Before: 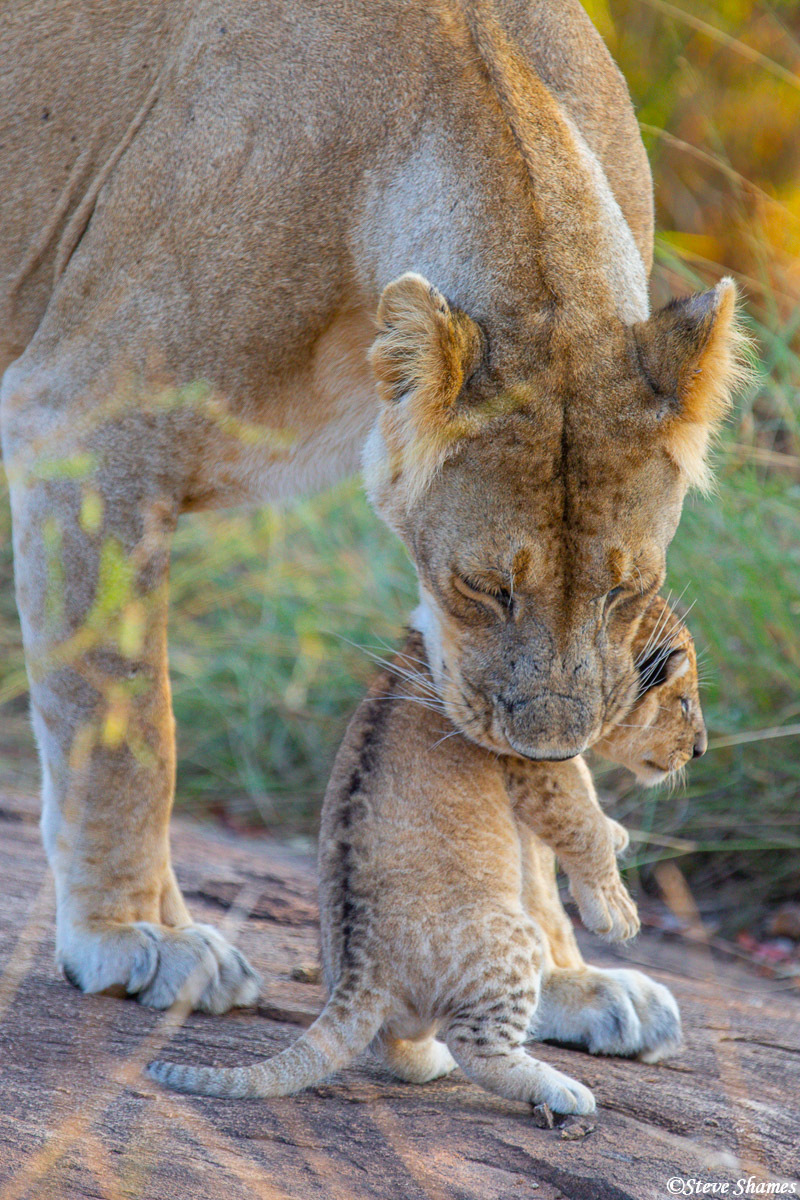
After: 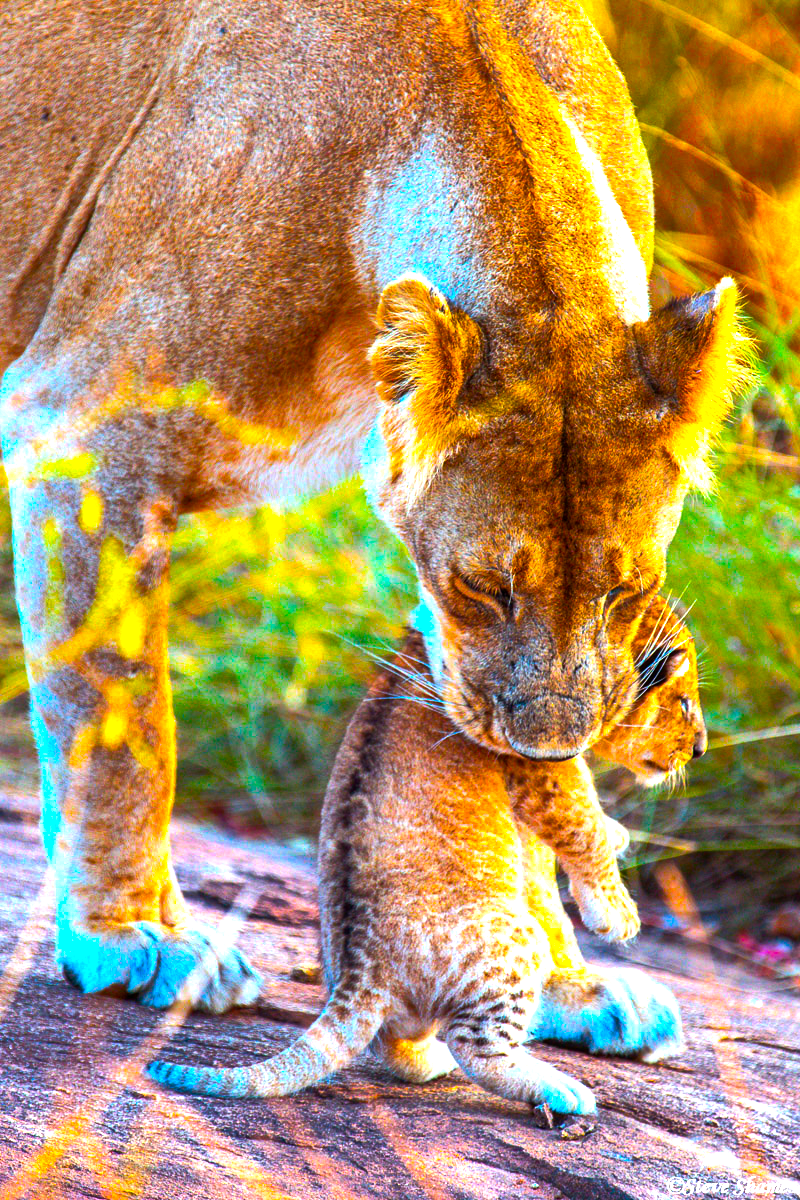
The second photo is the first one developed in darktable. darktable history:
shadows and highlights: radius 133.83, soften with gaussian
color balance rgb: linear chroma grading › highlights 100%, linear chroma grading › global chroma 23.41%, perceptual saturation grading › global saturation 35.38%, hue shift -10.68°, perceptual brilliance grading › highlights 47.25%, perceptual brilliance grading › mid-tones 22.2%, perceptual brilliance grading › shadows -5.93%
rgb levels: mode RGB, independent channels, levels [[0, 0.5, 1], [0, 0.521, 1], [0, 0.536, 1]]
